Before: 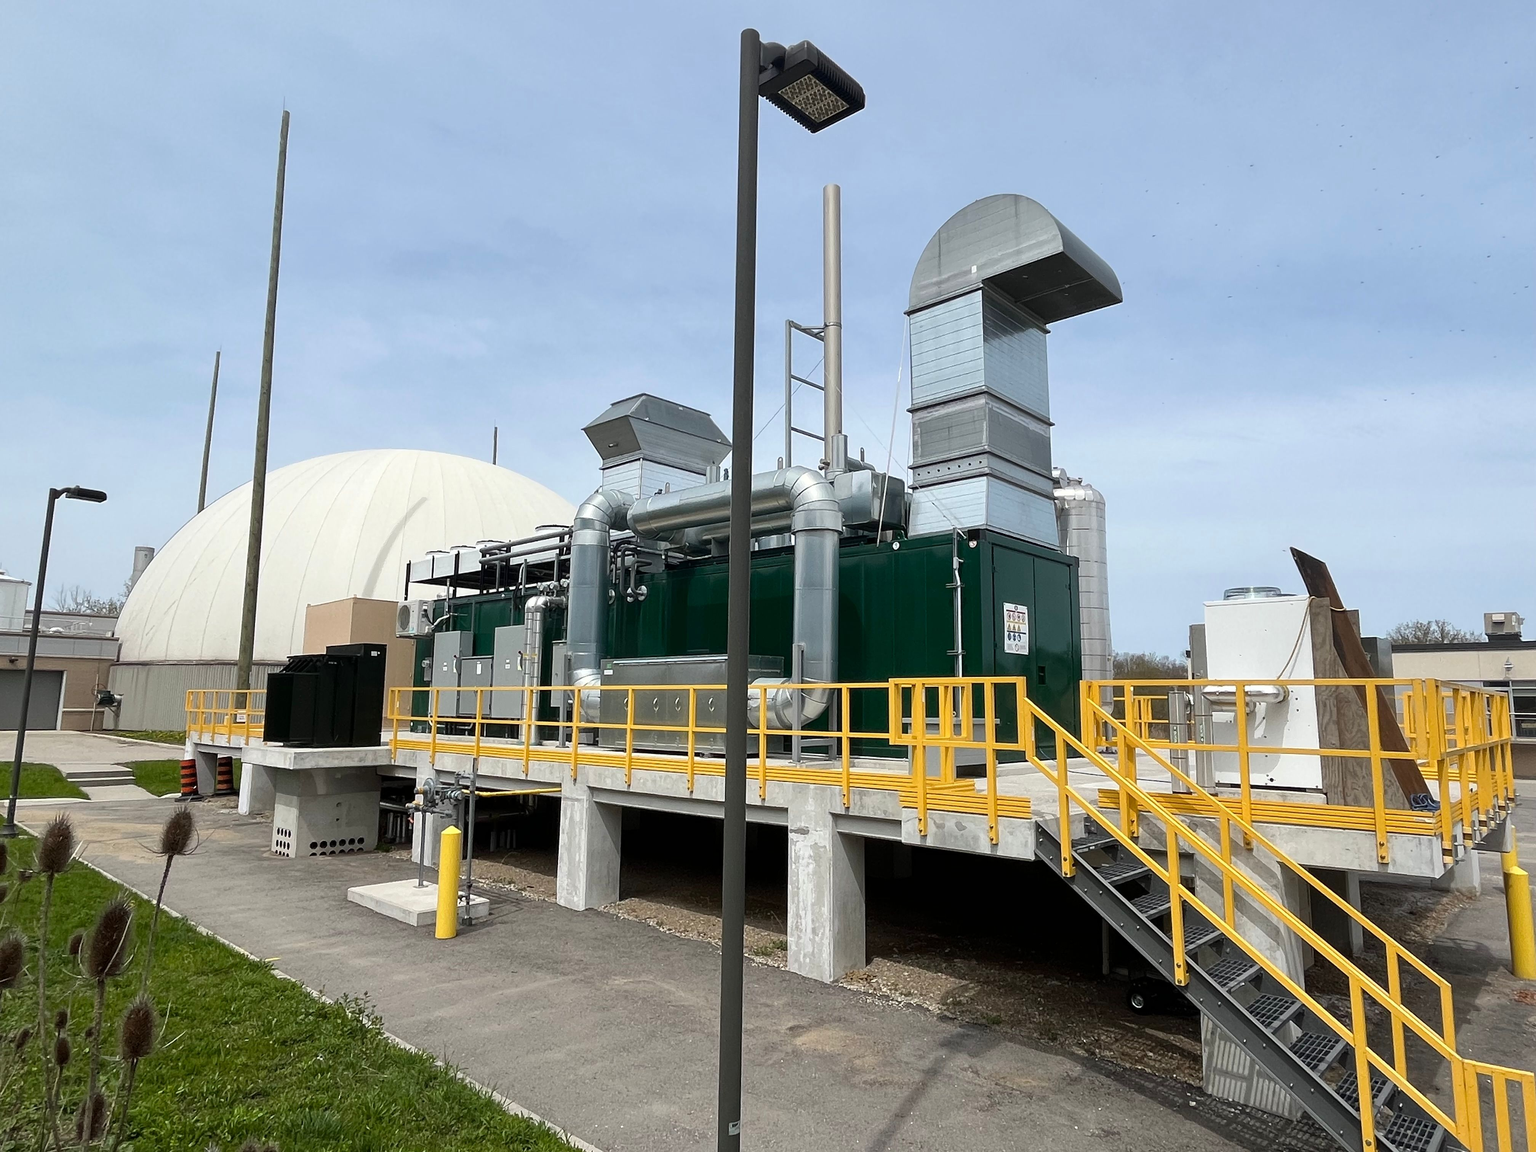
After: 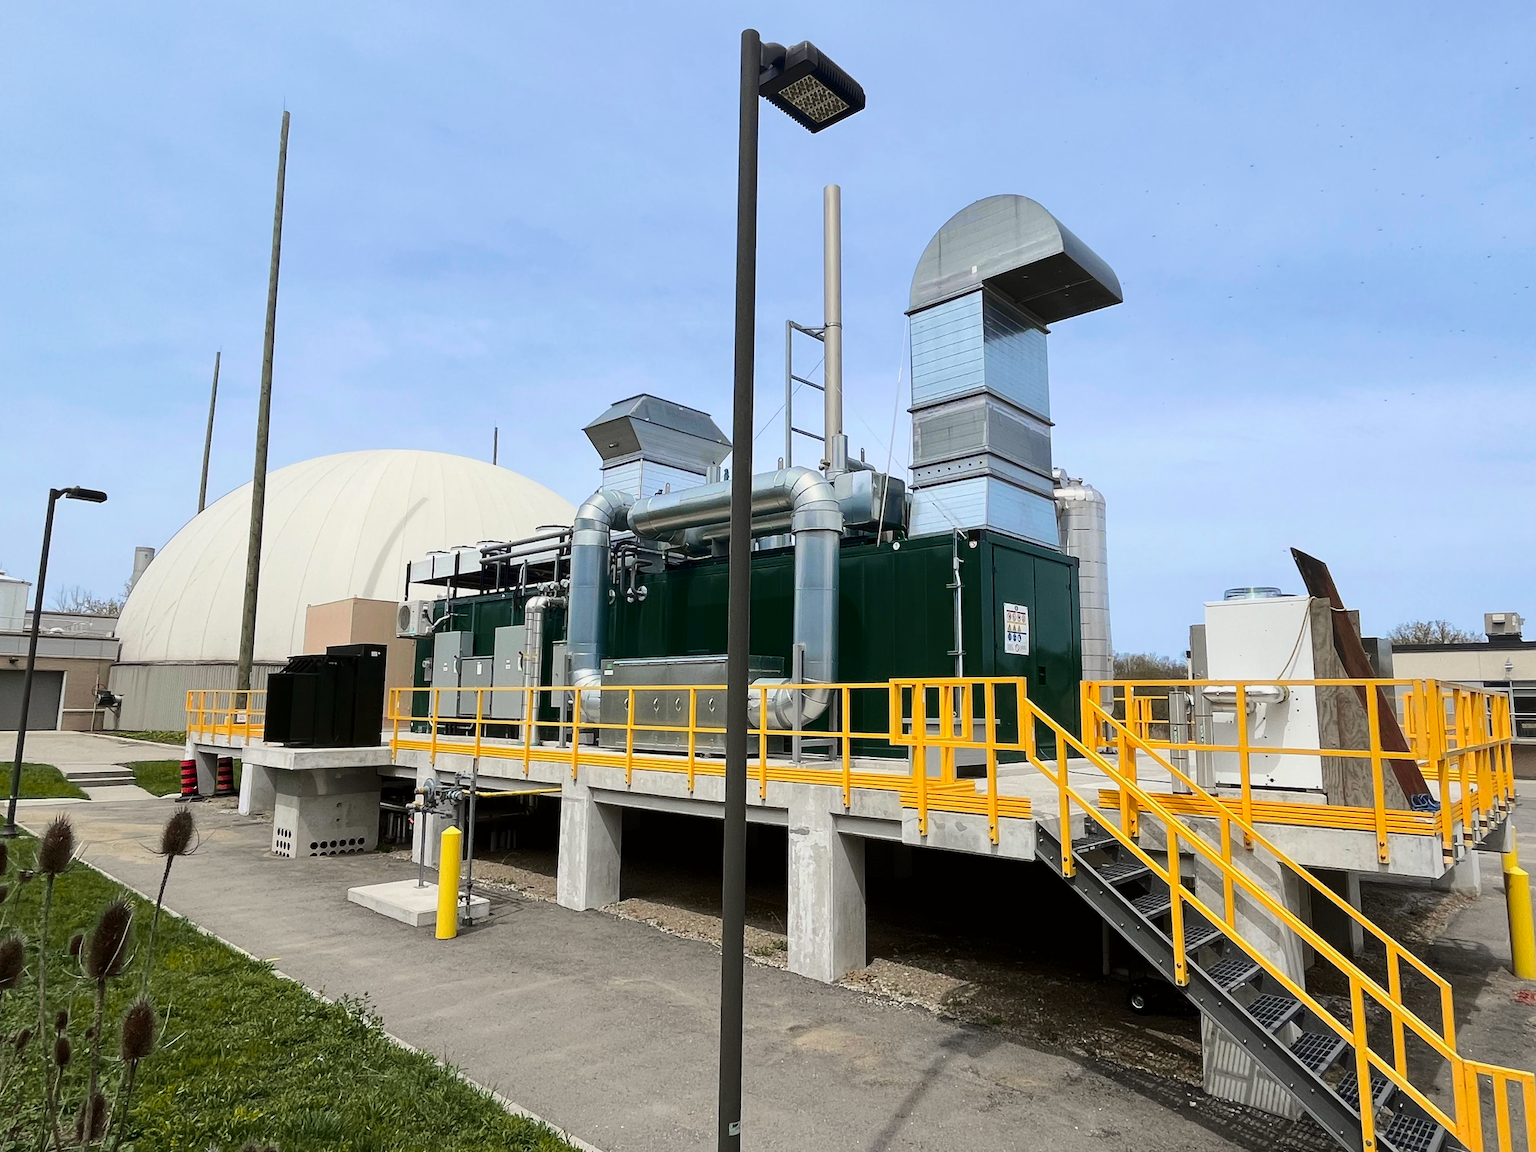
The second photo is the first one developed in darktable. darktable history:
tone curve: curves: ch0 [(0, 0) (0.23, 0.189) (0.486, 0.52) (0.822, 0.825) (0.994, 0.955)]; ch1 [(0, 0) (0.226, 0.261) (0.379, 0.442) (0.469, 0.468) (0.495, 0.498) (0.514, 0.509) (0.561, 0.603) (0.59, 0.656) (1, 1)]; ch2 [(0, 0) (0.269, 0.299) (0.459, 0.43) (0.498, 0.5) (0.523, 0.52) (0.586, 0.569) (0.635, 0.617) (0.659, 0.681) (0.718, 0.764) (1, 1)], color space Lab, independent channels, preserve colors none
velvia: on, module defaults
